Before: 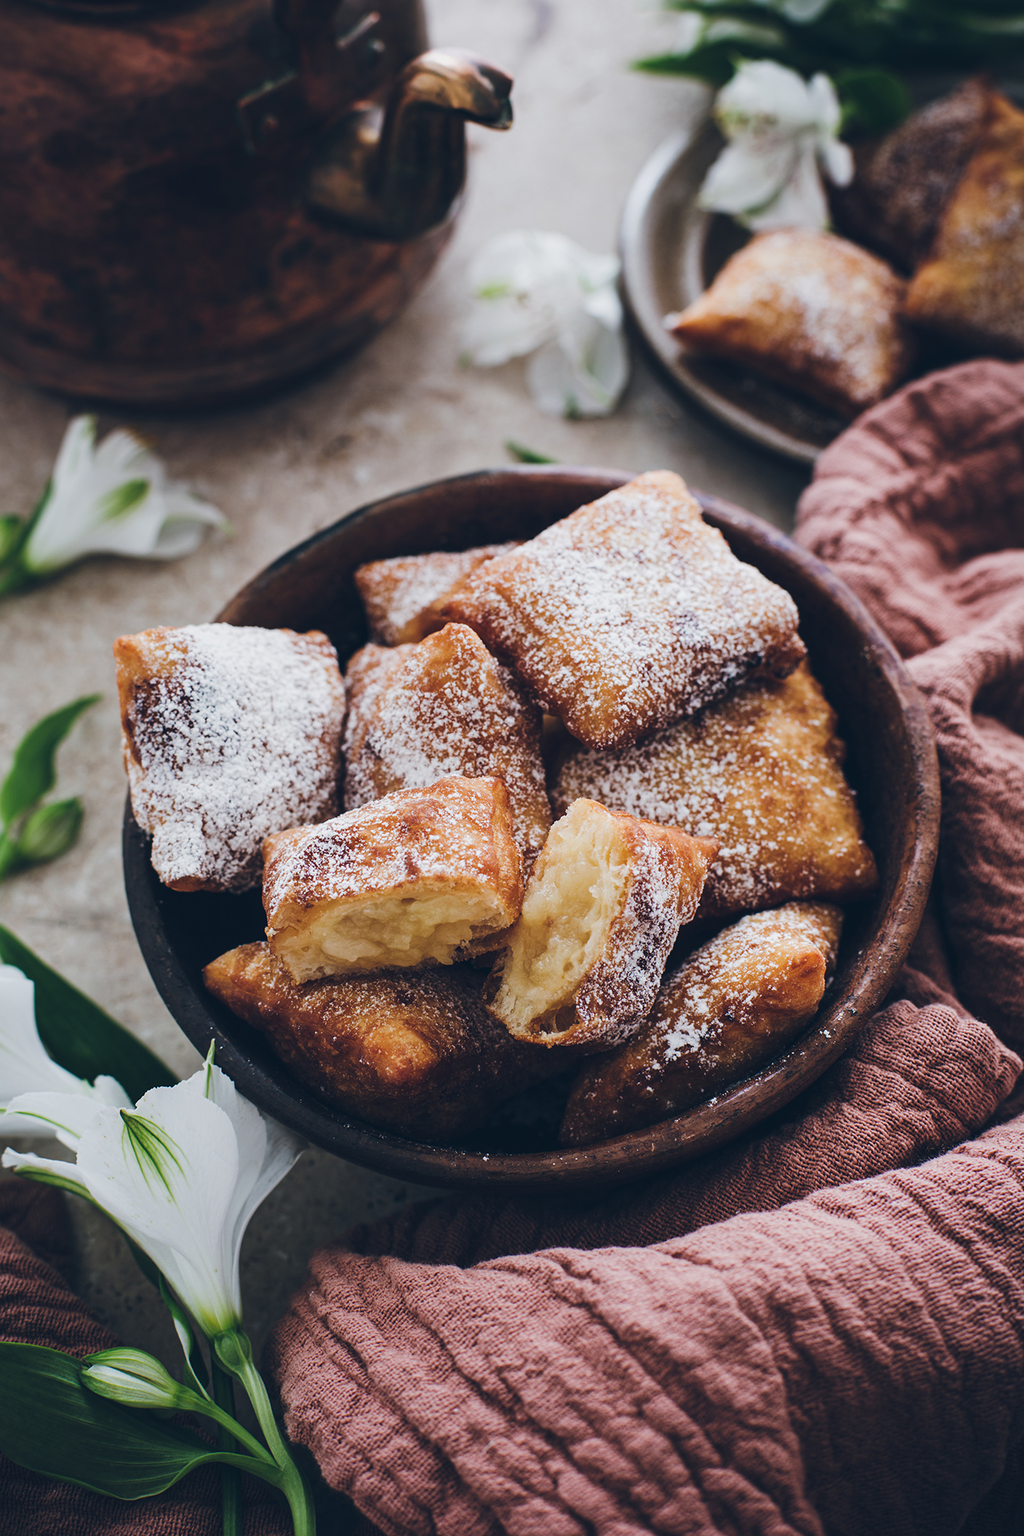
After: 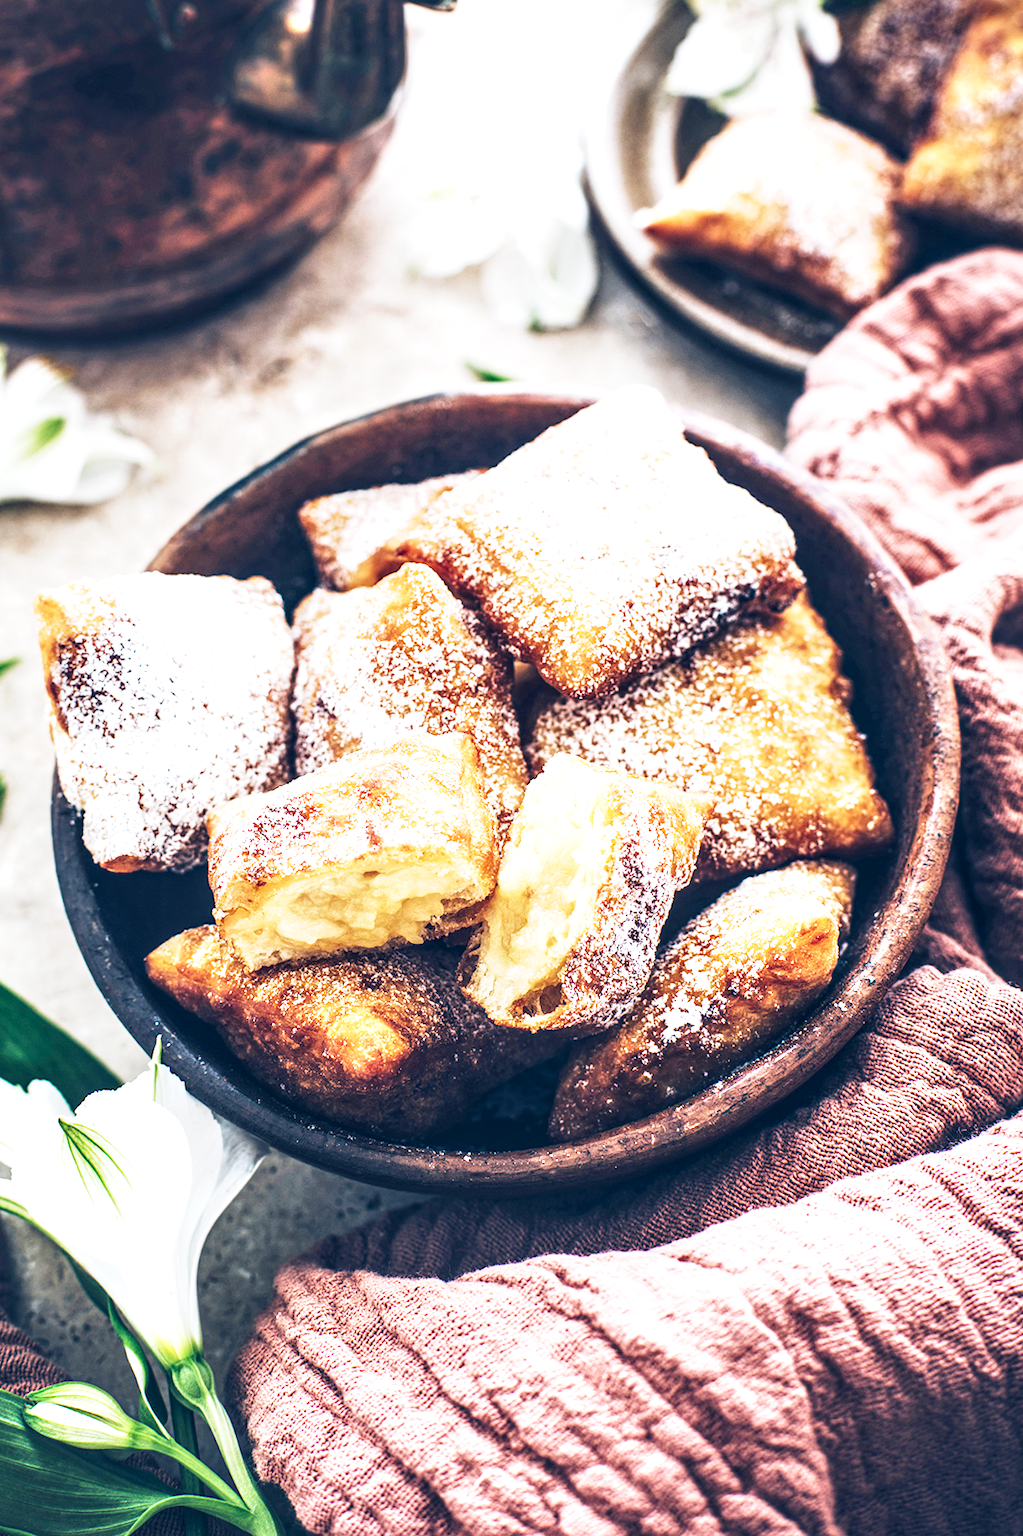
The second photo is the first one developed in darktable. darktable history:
base curve: curves: ch0 [(0, 0) (0, 0.001) (0.001, 0.001) (0.004, 0.002) (0.007, 0.004) (0.015, 0.013) (0.033, 0.045) (0.052, 0.096) (0.075, 0.17) (0.099, 0.241) (0.163, 0.42) (0.219, 0.55) (0.259, 0.616) (0.327, 0.722) (0.365, 0.765) (0.522, 0.873) (0.547, 0.881) (0.689, 0.919) (0.826, 0.952) (1, 1)], preserve colors none
local contrast: detail 150%
exposure: exposure 0.999 EV, compensate highlight preservation false
crop and rotate: angle 1.96°, left 5.673%, top 5.673%
